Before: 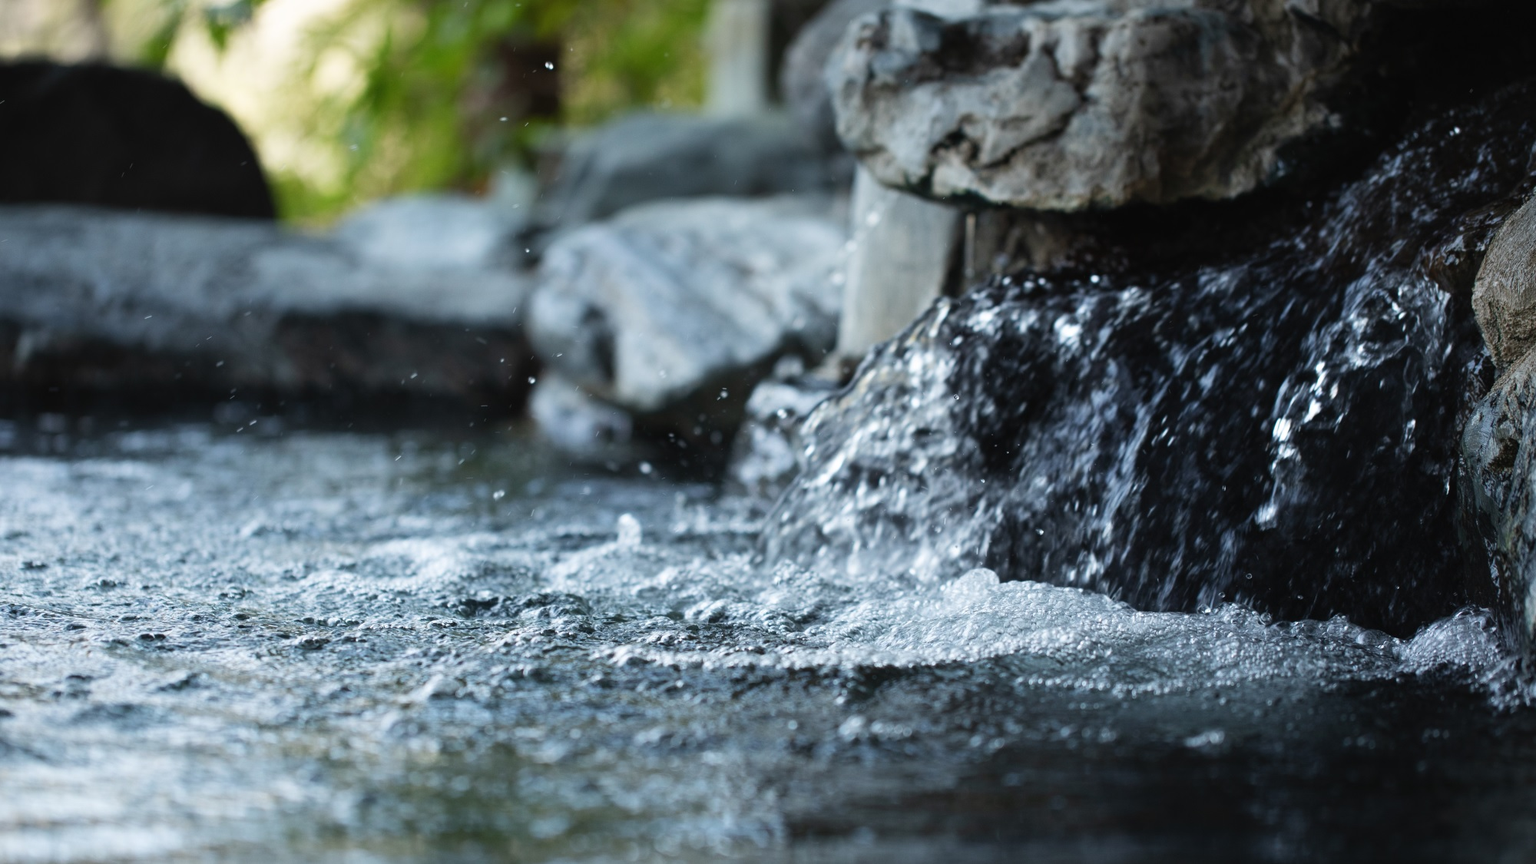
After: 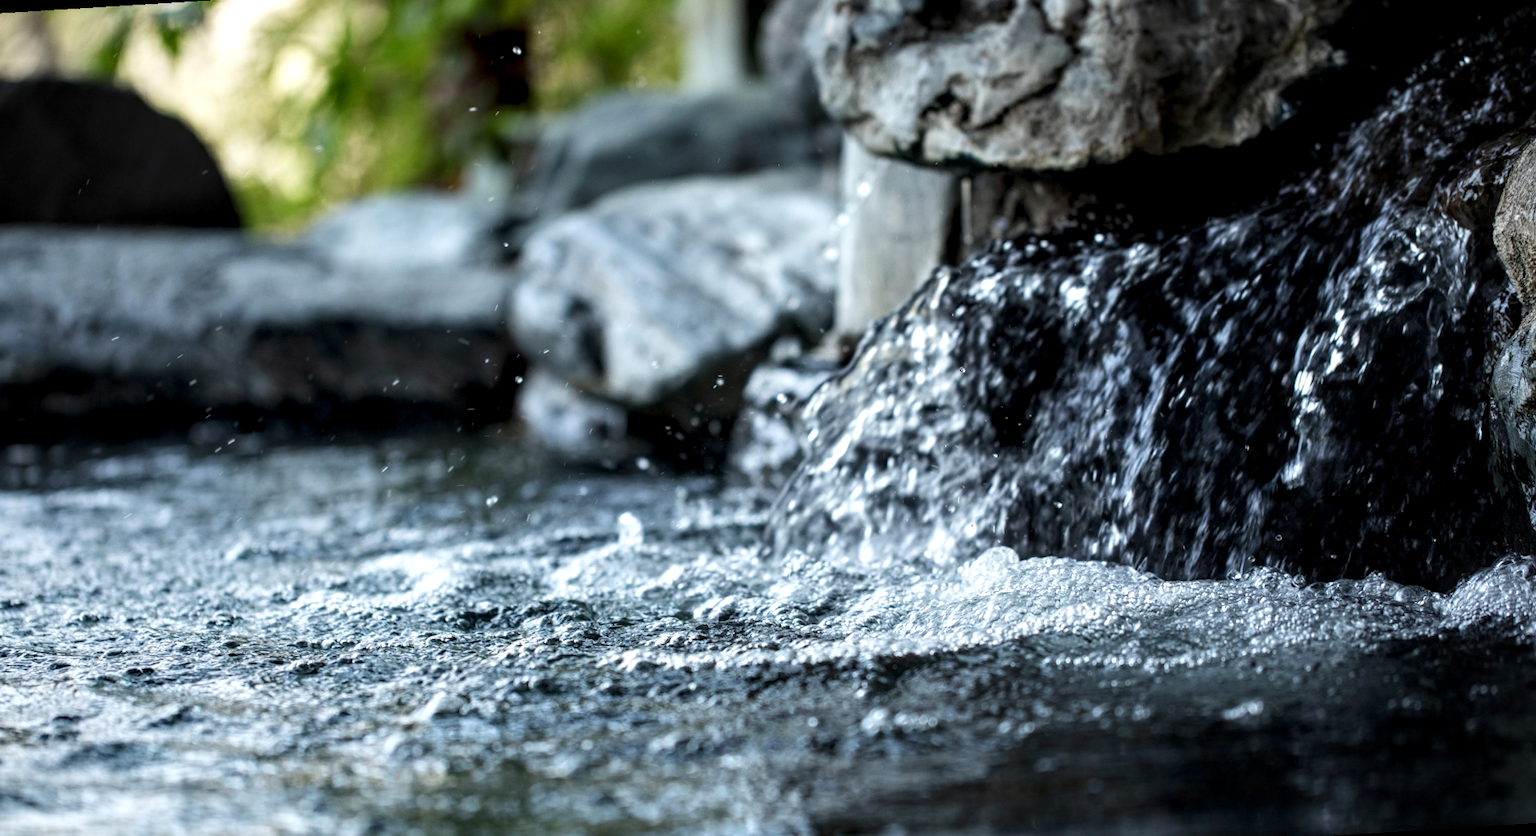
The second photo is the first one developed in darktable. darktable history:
rotate and perspective: rotation -3.52°, crop left 0.036, crop right 0.964, crop top 0.081, crop bottom 0.919
exposure: compensate highlight preservation false
white balance: emerald 1
local contrast: detail 160%
